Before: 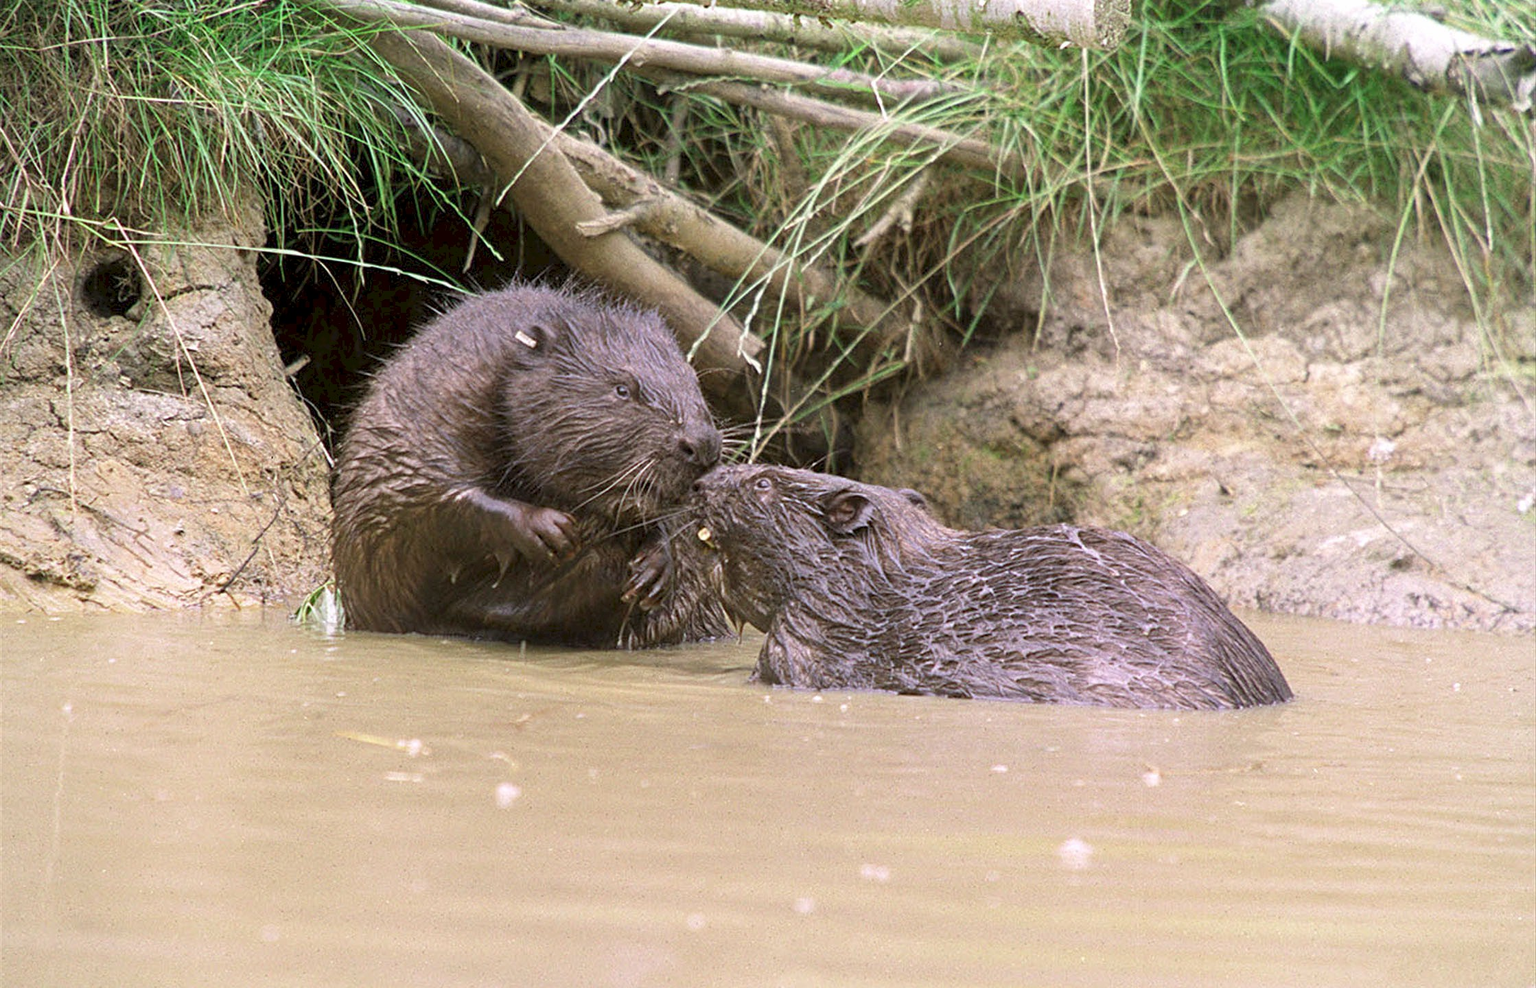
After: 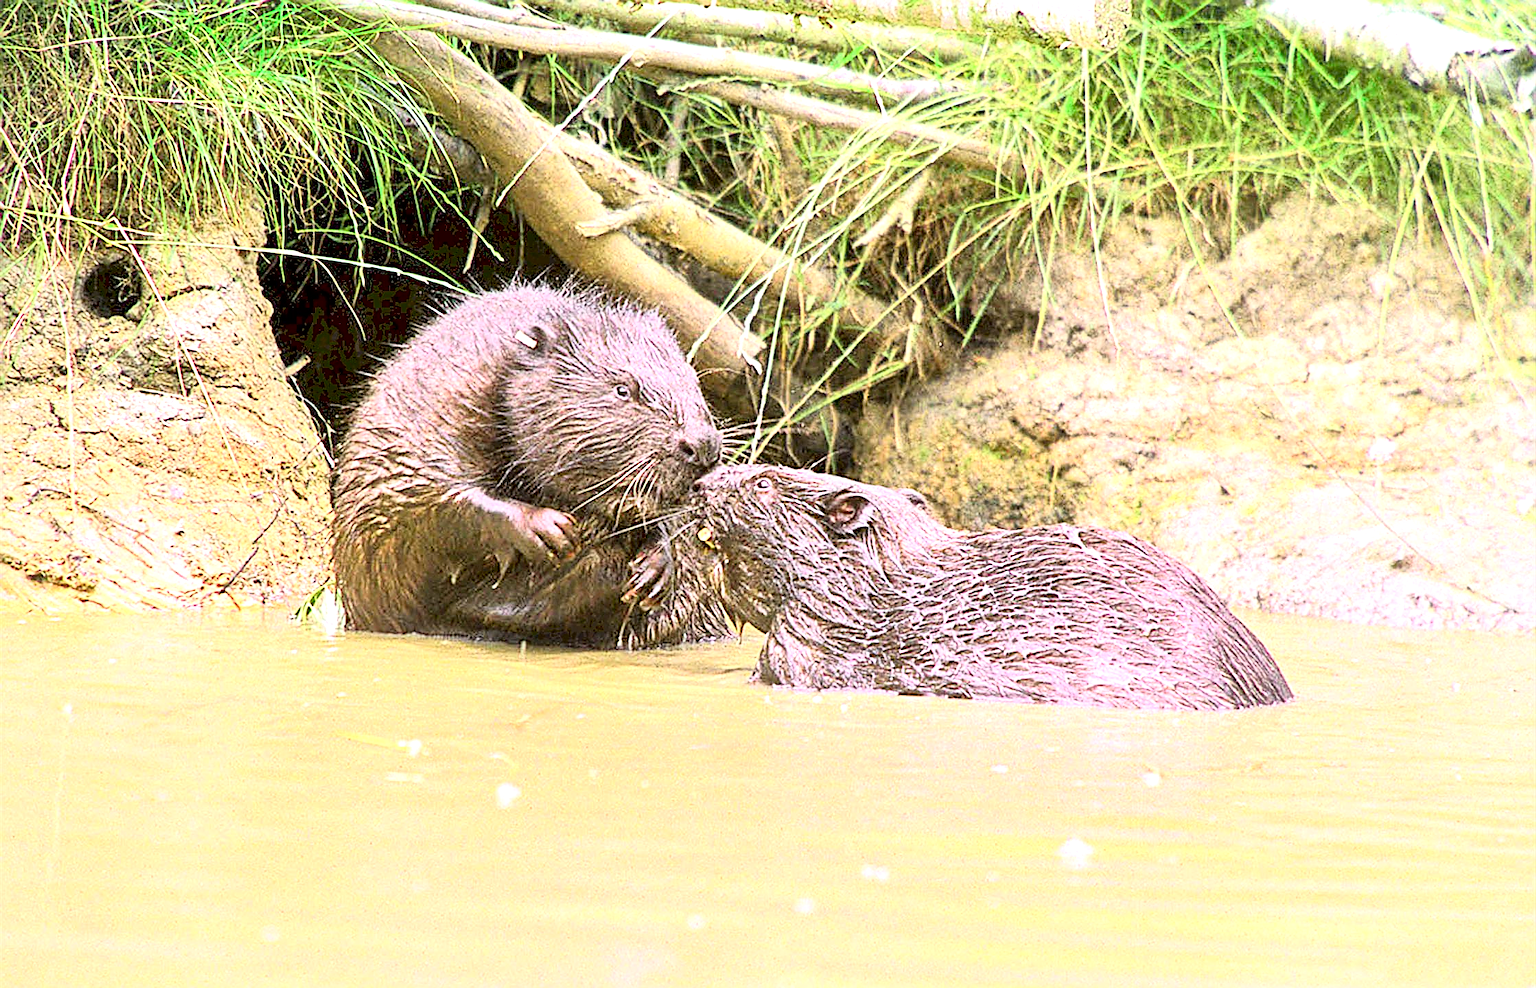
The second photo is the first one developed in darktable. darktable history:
exposure: exposure 1 EV, compensate exposure bias true, compensate highlight preservation false
tone curve: curves: ch0 [(0, 0.005) (0.103, 0.097) (0.18, 0.22) (0.378, 0.482) (0.504, 0.631) (0.663, 0.801) (0.834, 0.914) (1, 0.971)]; ch1 [(0, 0) (0.172, 0.123) (0.324, 0.253) (0.396, 0.388) (0.478, 0.461) (0.499, 0.498) (0.522, 0.528) (0.604, 0.692) (0.704, 0.818) (1, 1)]; ch2 [(0, 0) (0.411, 0.424) (0.496, 0.5) (0.515, 0.519) (0.555, 0.585) (0.628, 0.703) (1, 1)], color space Lab, independent channels, preserve colors none
local contrast: mode bilateral grid, contrast 24, coarseness 59, detail 152%, midtone range 0.2
sharpen: amount 1.005
